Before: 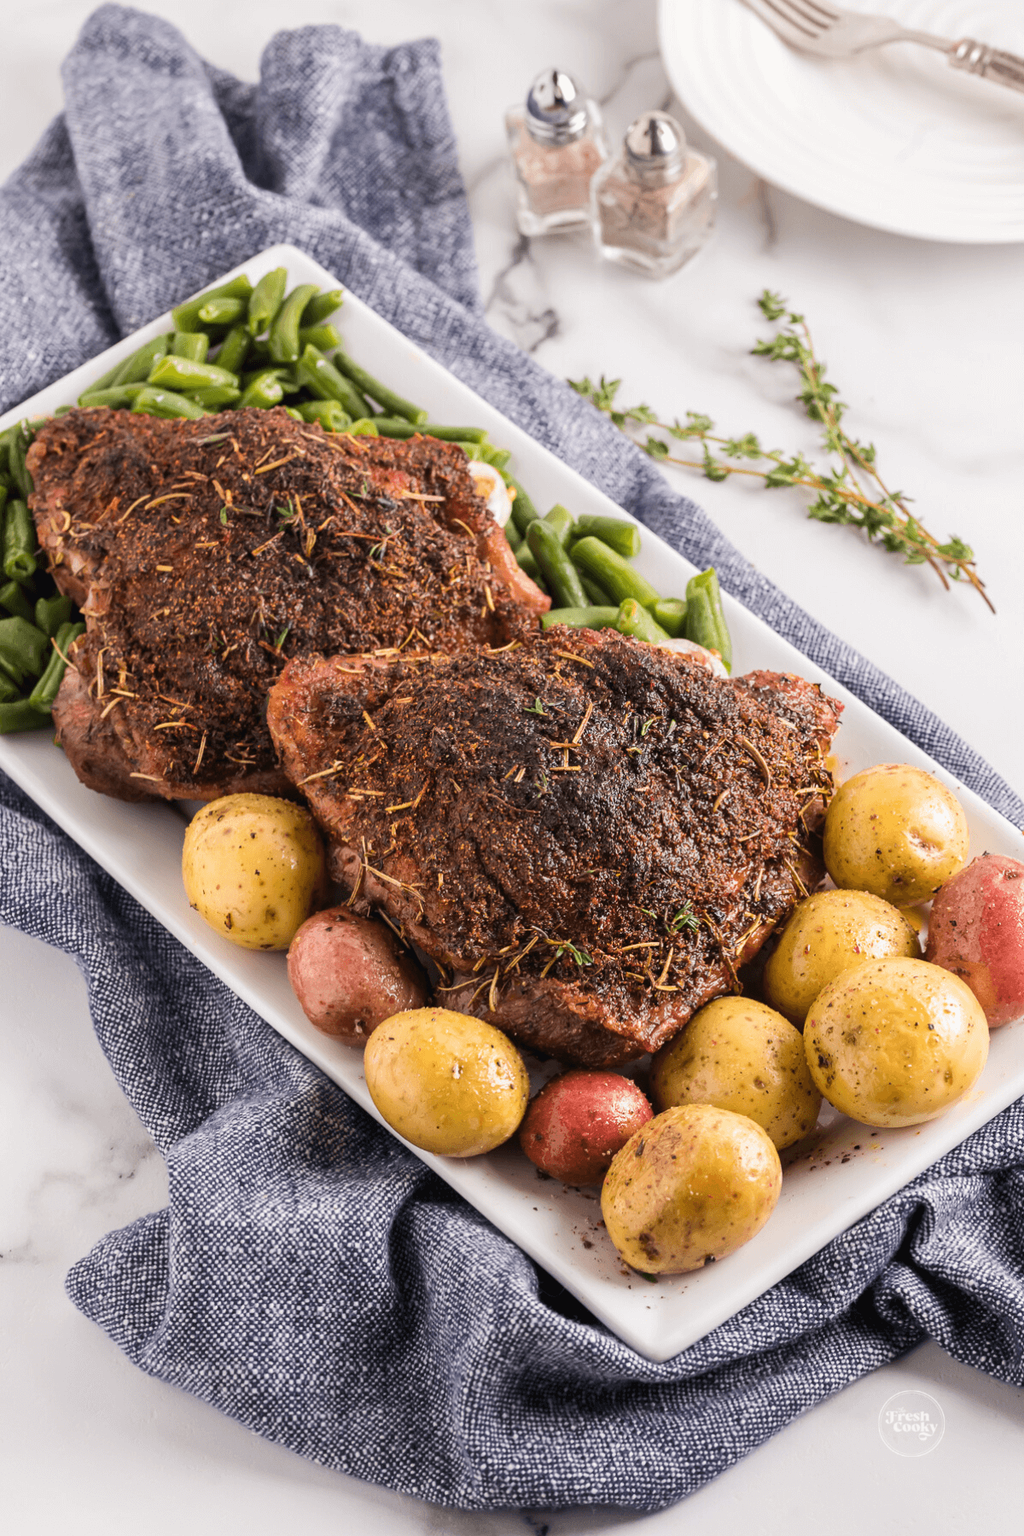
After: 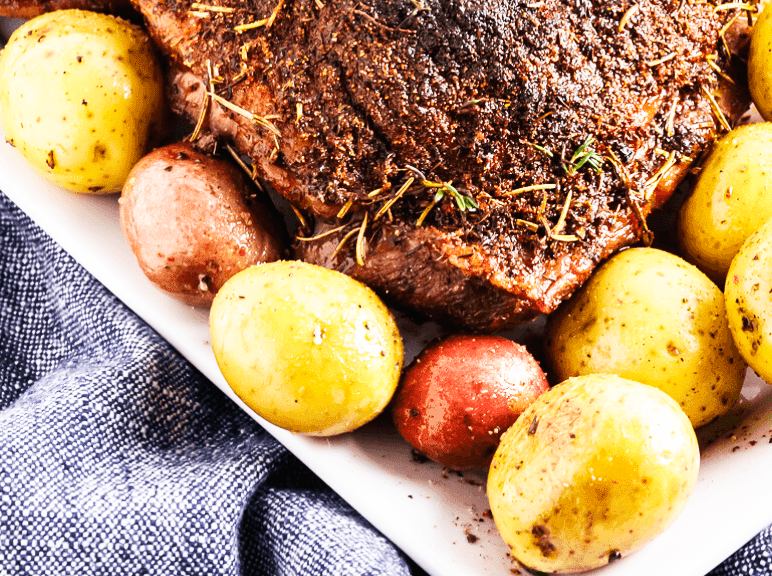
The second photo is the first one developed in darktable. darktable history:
white balance: red 0.983, blue 1.036
base curve: curves: ch0 [(0, 0) (0.007, 0.004) (0.027, 0.03) (0.046, 0.07) (0.207, 0.54) (0.442, 0.872) (0.673, 0.972) (1, 1)], preserve colors none
crop: left 18.091%, top 51.13%, right 17.525%, bottom 16.85%
